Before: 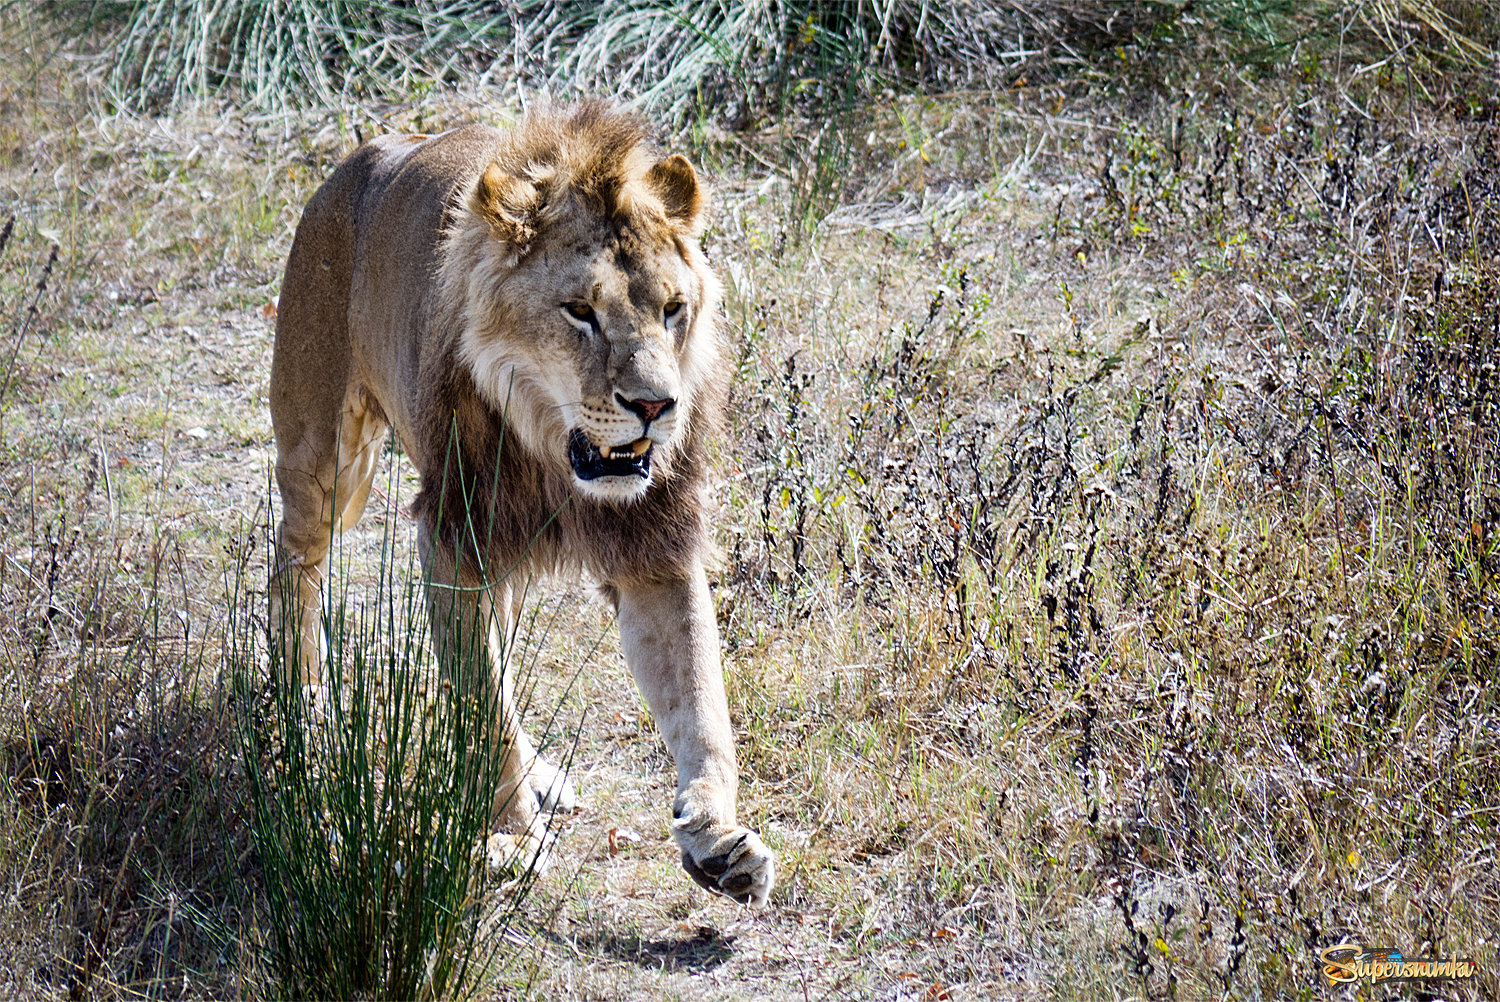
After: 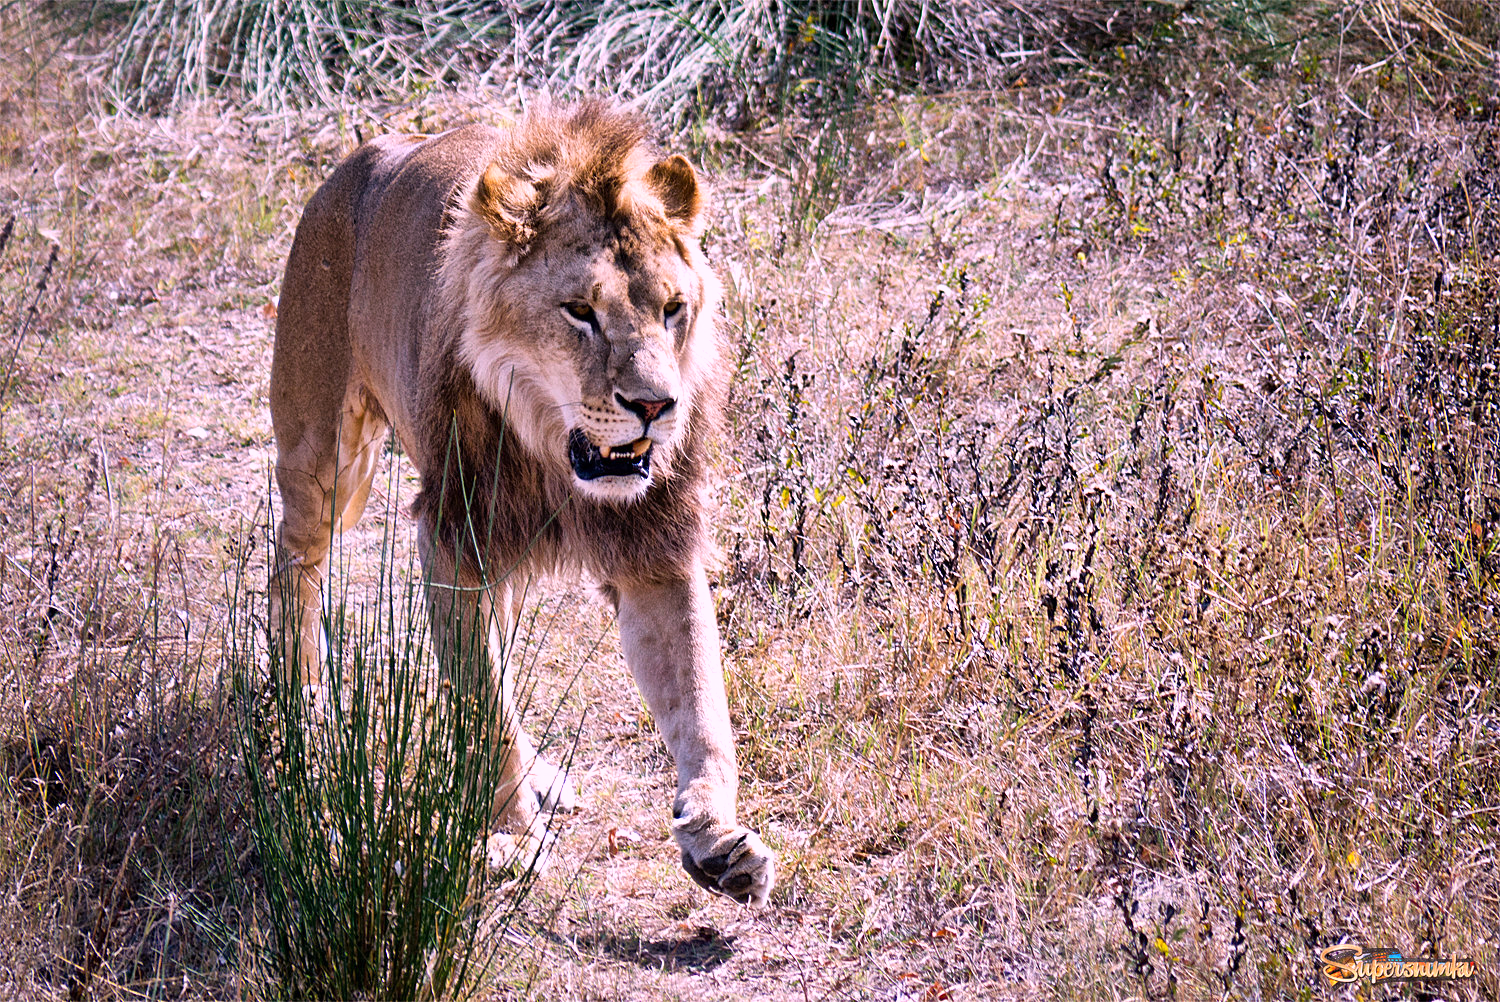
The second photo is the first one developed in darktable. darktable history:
shadows and highlights: low approximation 0.01, soften with gaussian
levels: levels [0, 0.499, 1]
white balance: red 1.188, blue 1.11
